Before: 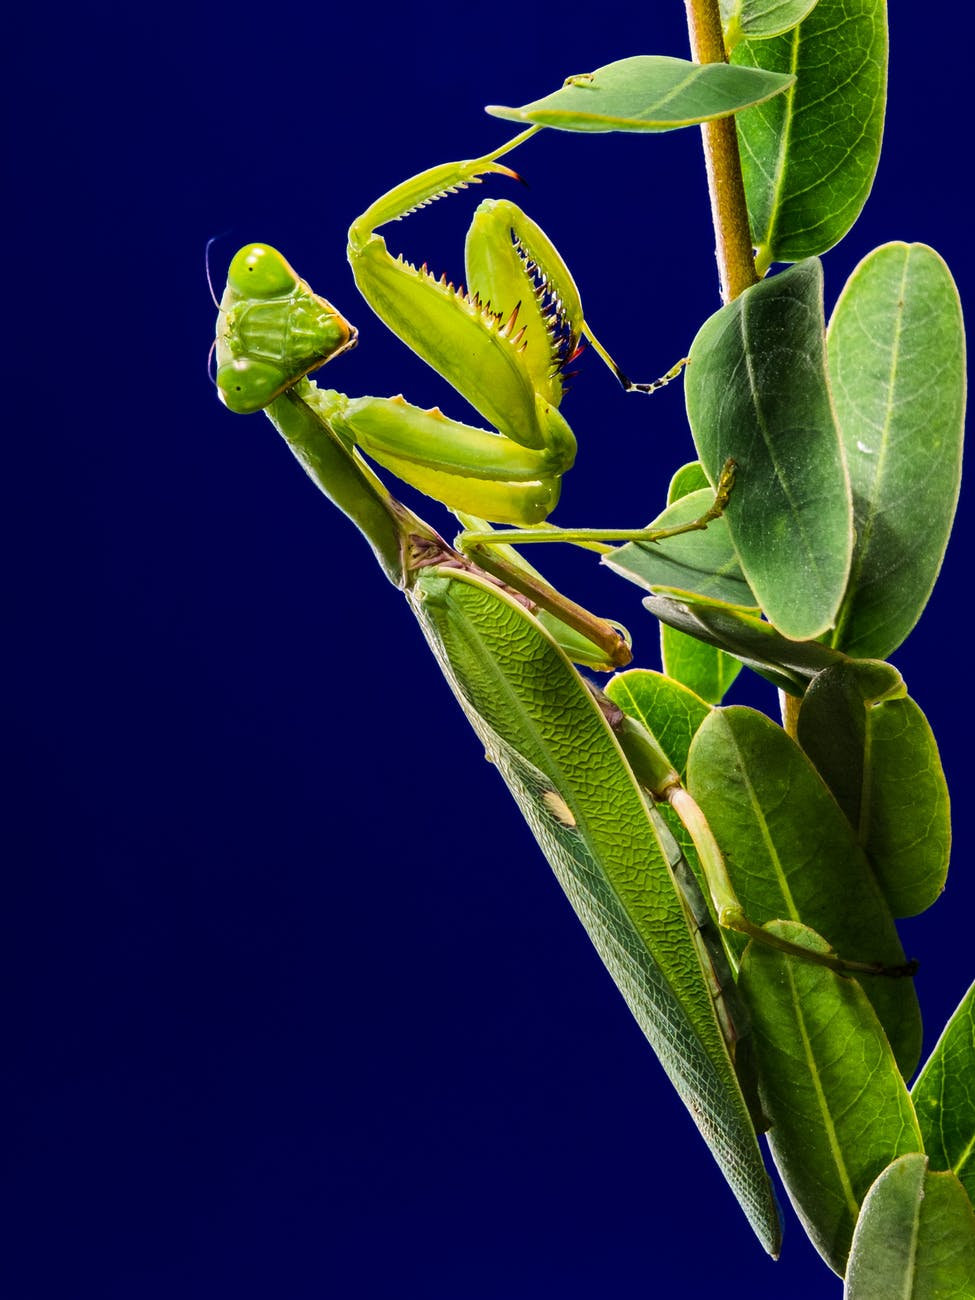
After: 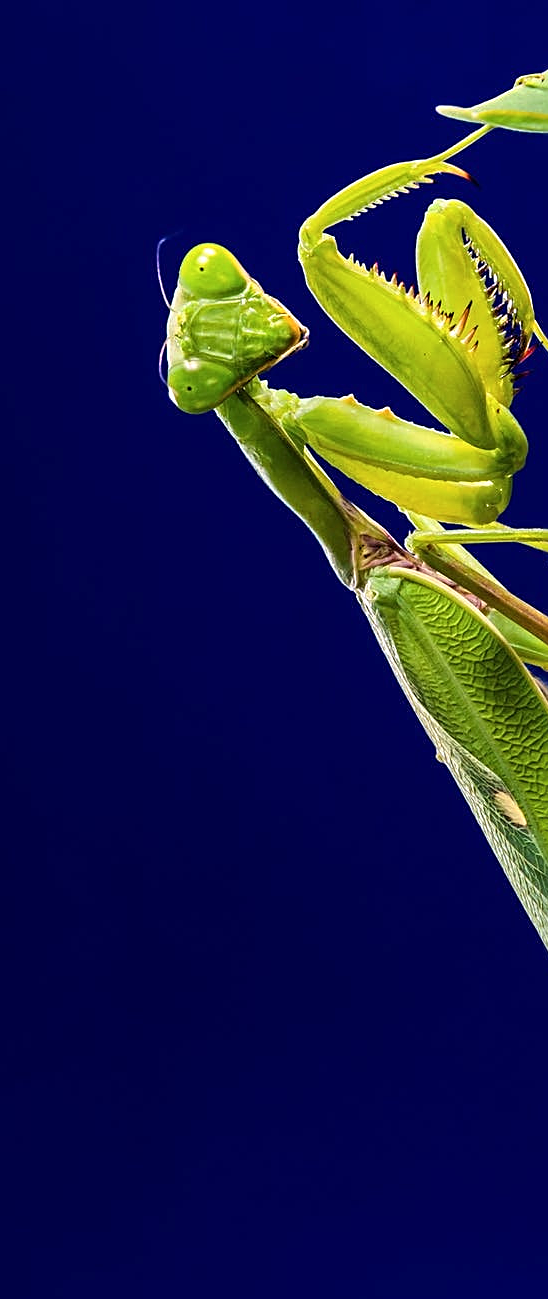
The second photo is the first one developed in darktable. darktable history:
sharpen: on, module defaults
exposure: exposure 0.207 EV, compensate highlight preservation false
crop: left 5.114%, right 38.589%
color balance: output saturation 98.5%
